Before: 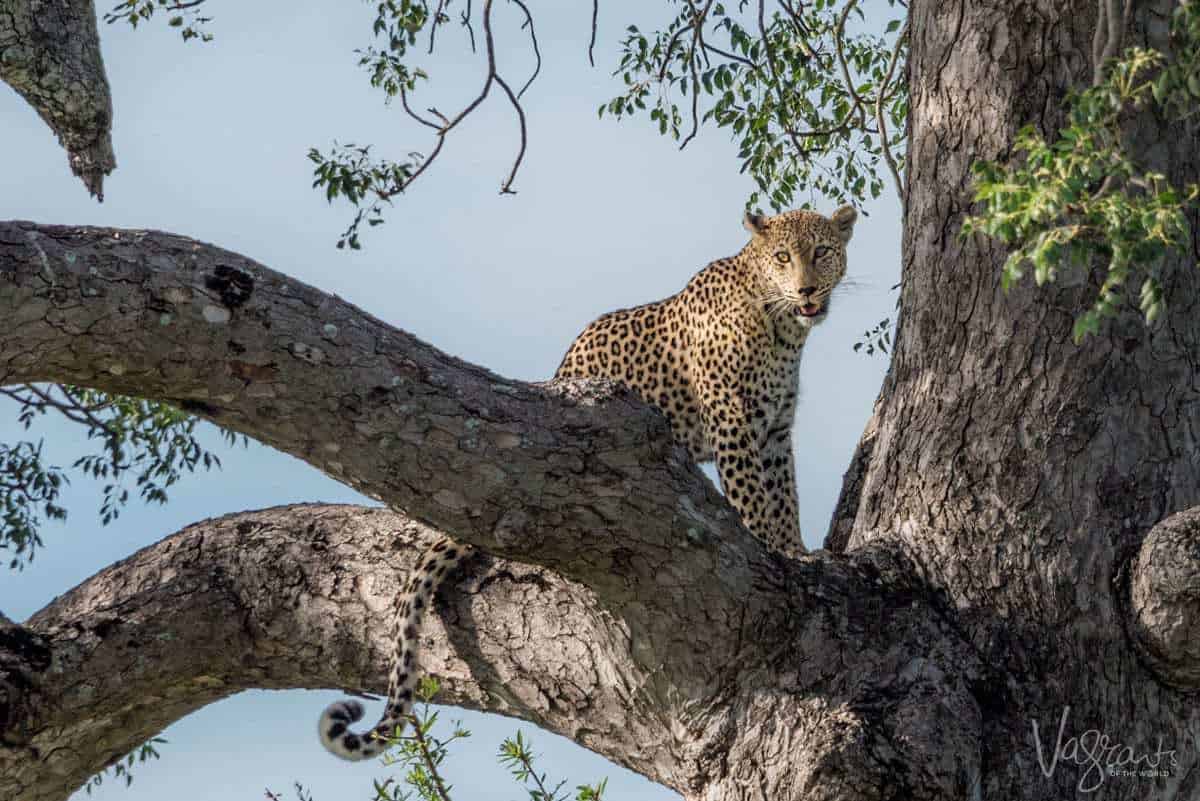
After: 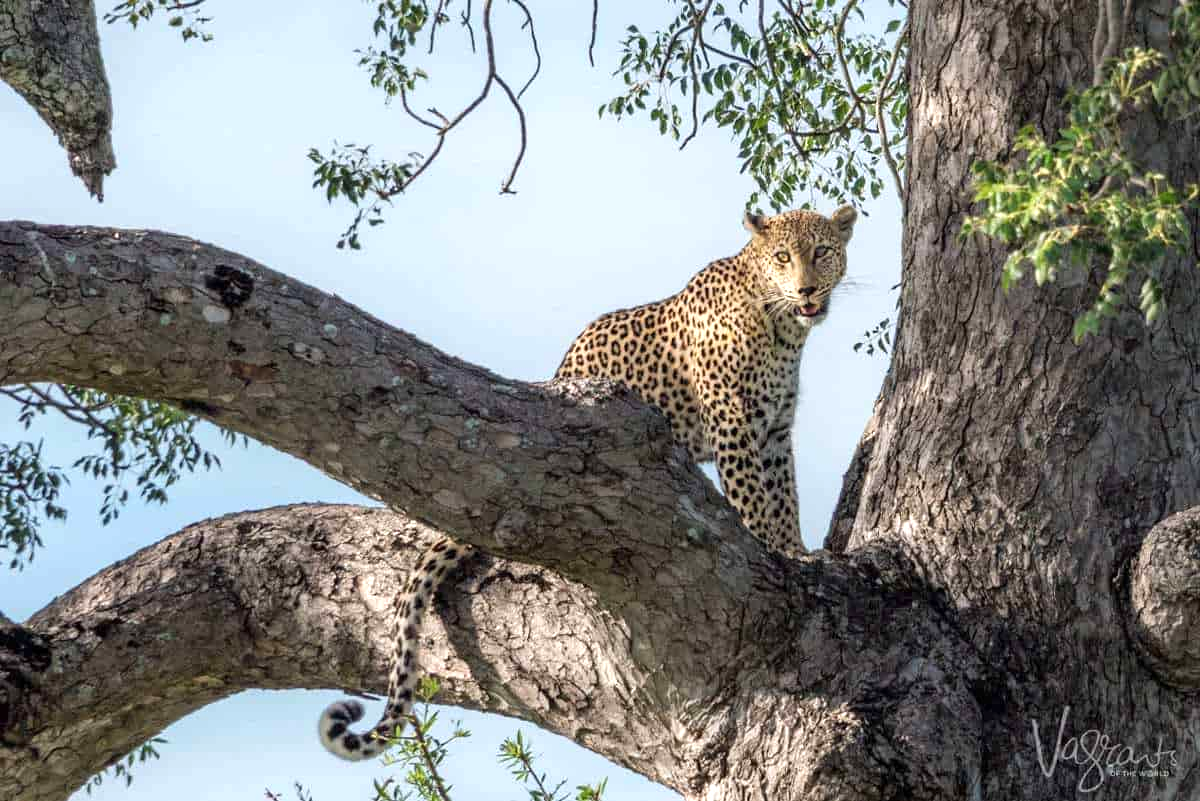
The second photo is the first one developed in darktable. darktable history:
exposure: exposure 0.563 EV, compensate exposure bias true, compensate highlight preservation false
